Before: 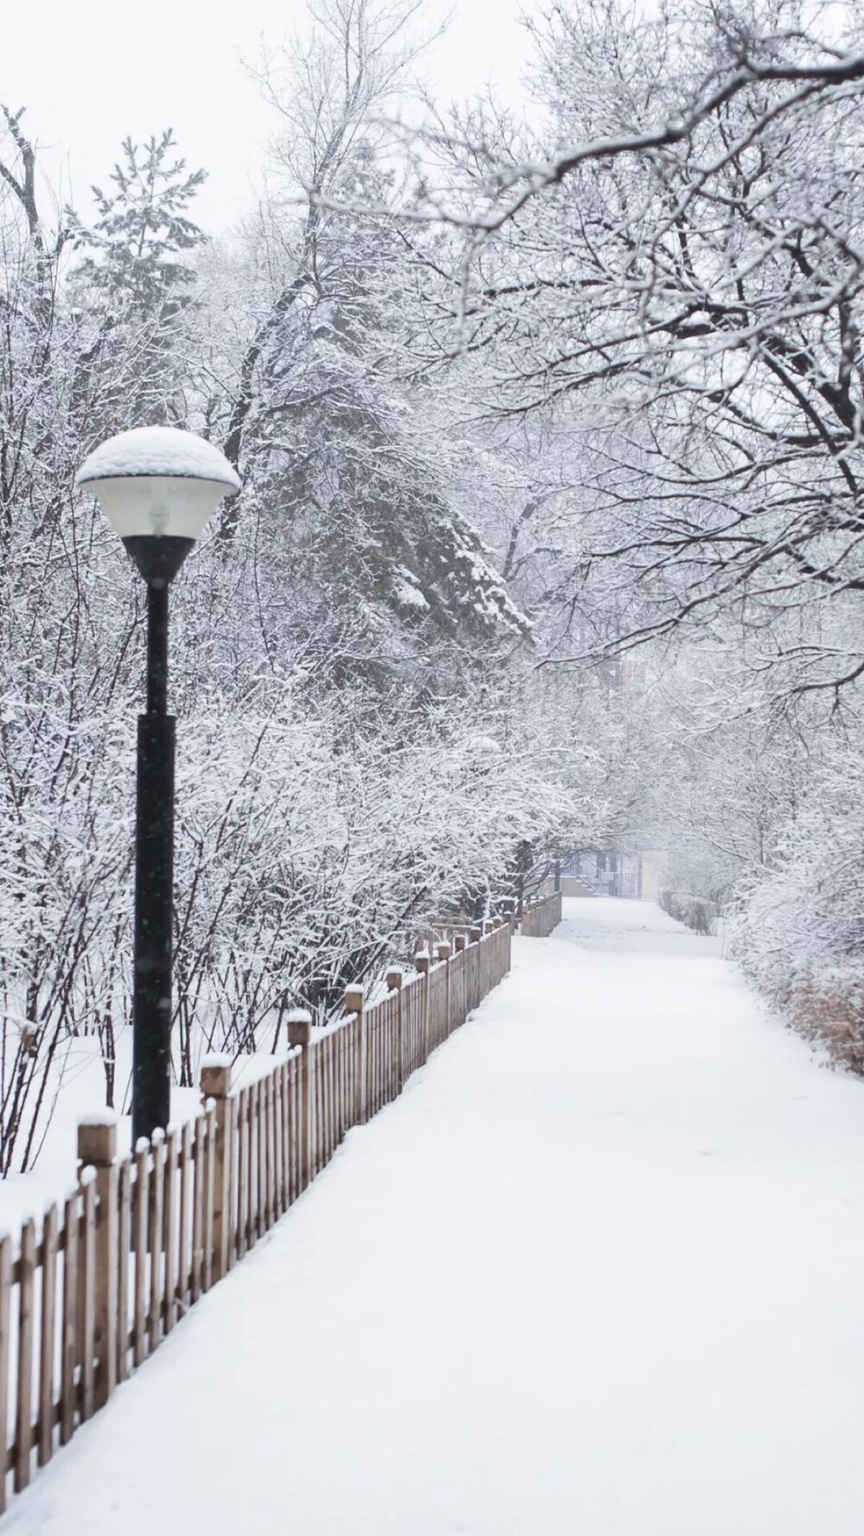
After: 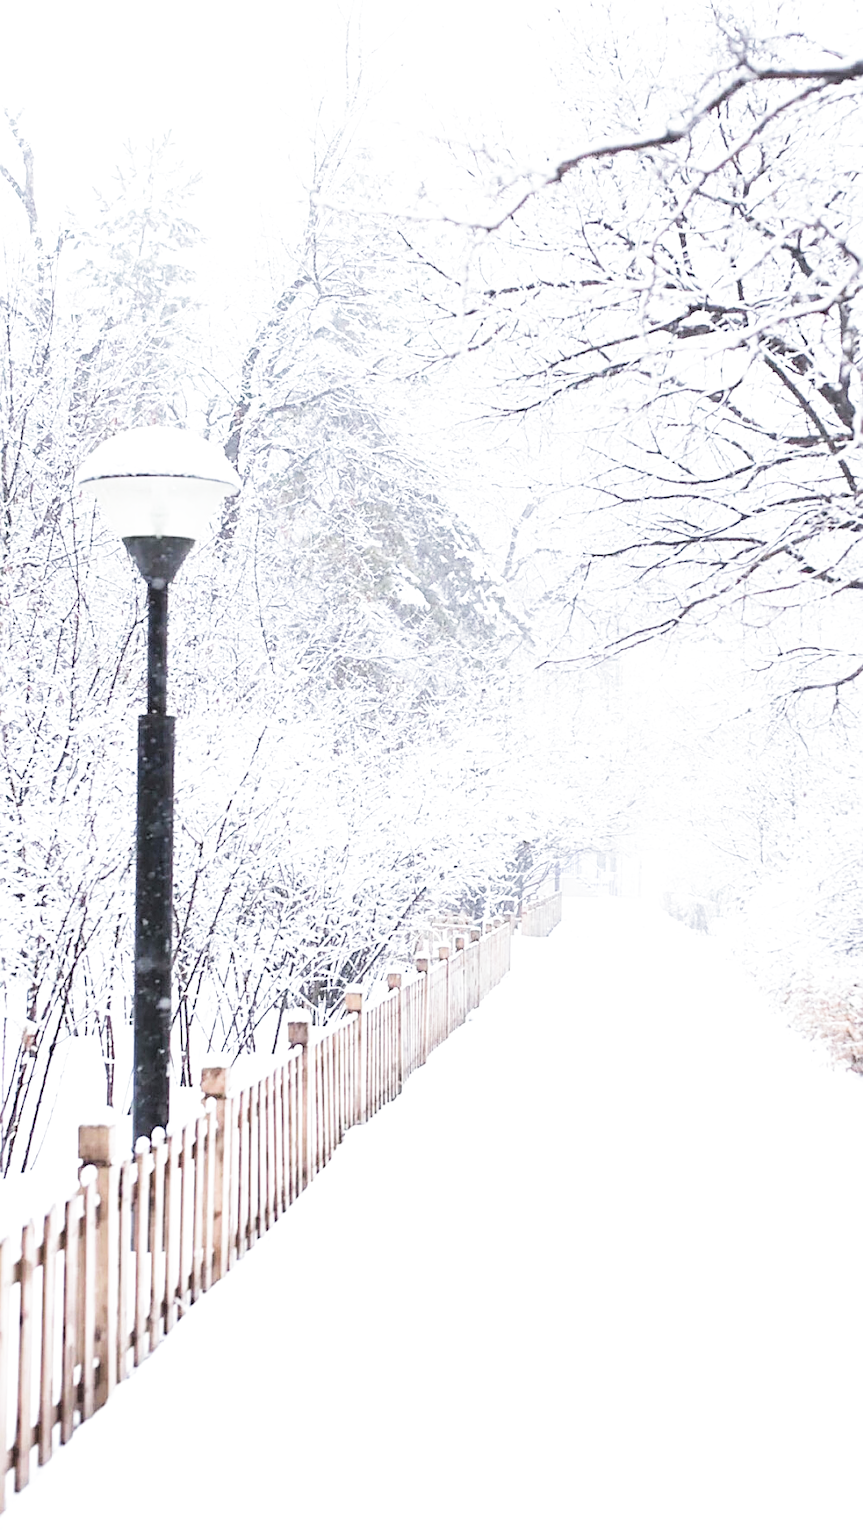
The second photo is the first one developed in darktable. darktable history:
sharpen: on, module defaults
filmic rgb: black relative exposure -5.07 EV, white relative exposure 3.97 EV, hardness 2.88, contrast 1.3, add noise in highlights 0.101, color science v4 (2020), type of noise poissonian
exposure: exposure 2.203 EV, compensate exposure bias true, compensate highlight preservation false
